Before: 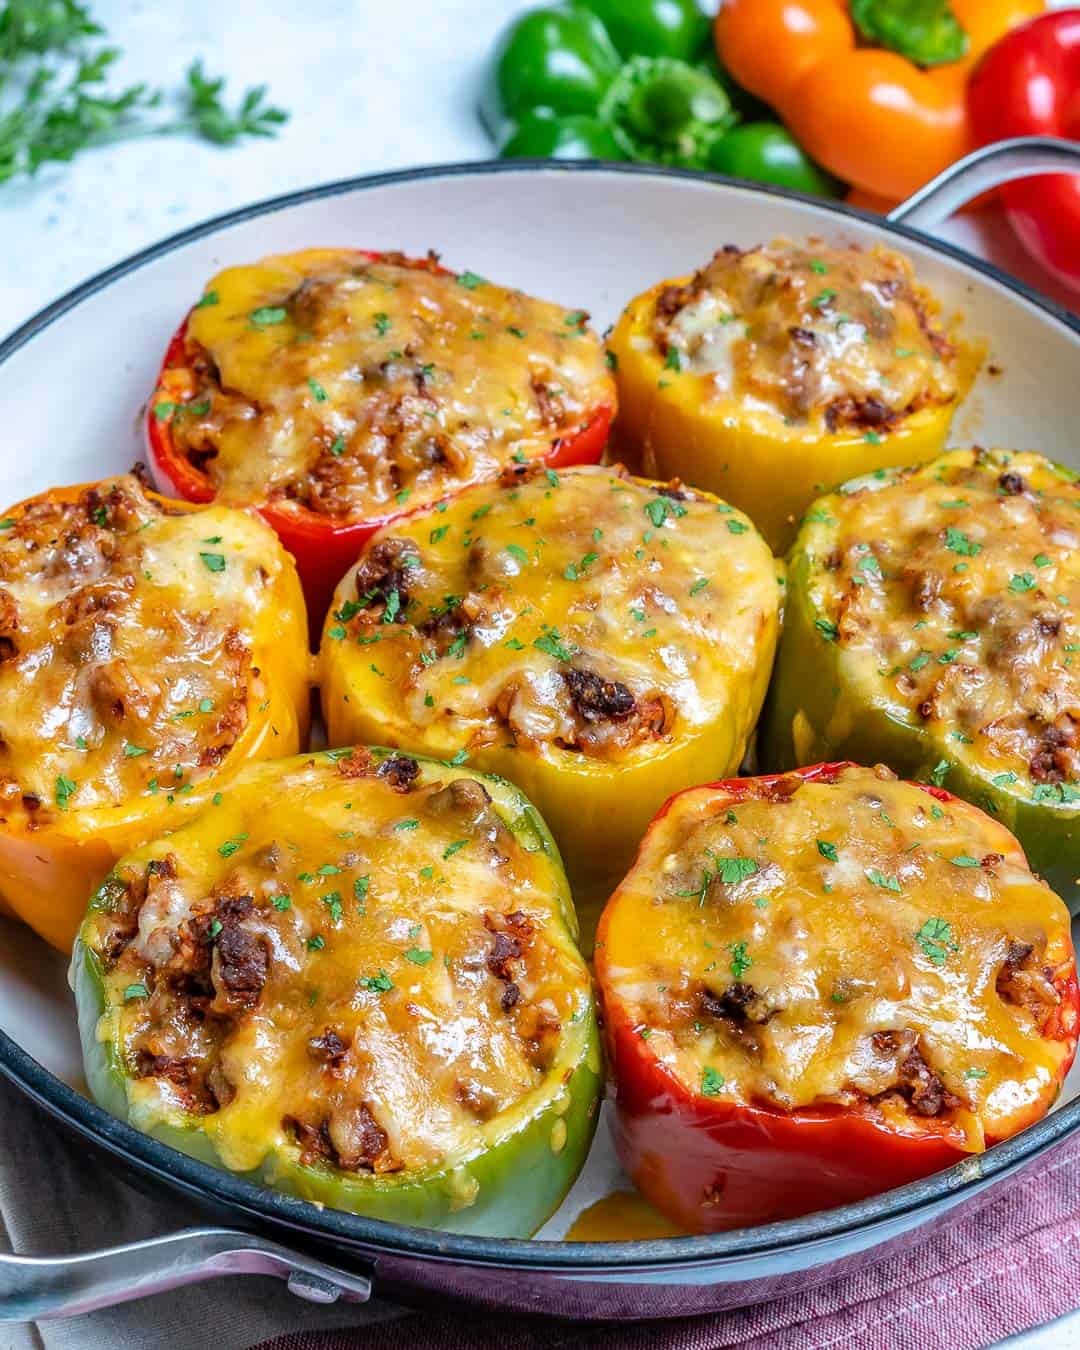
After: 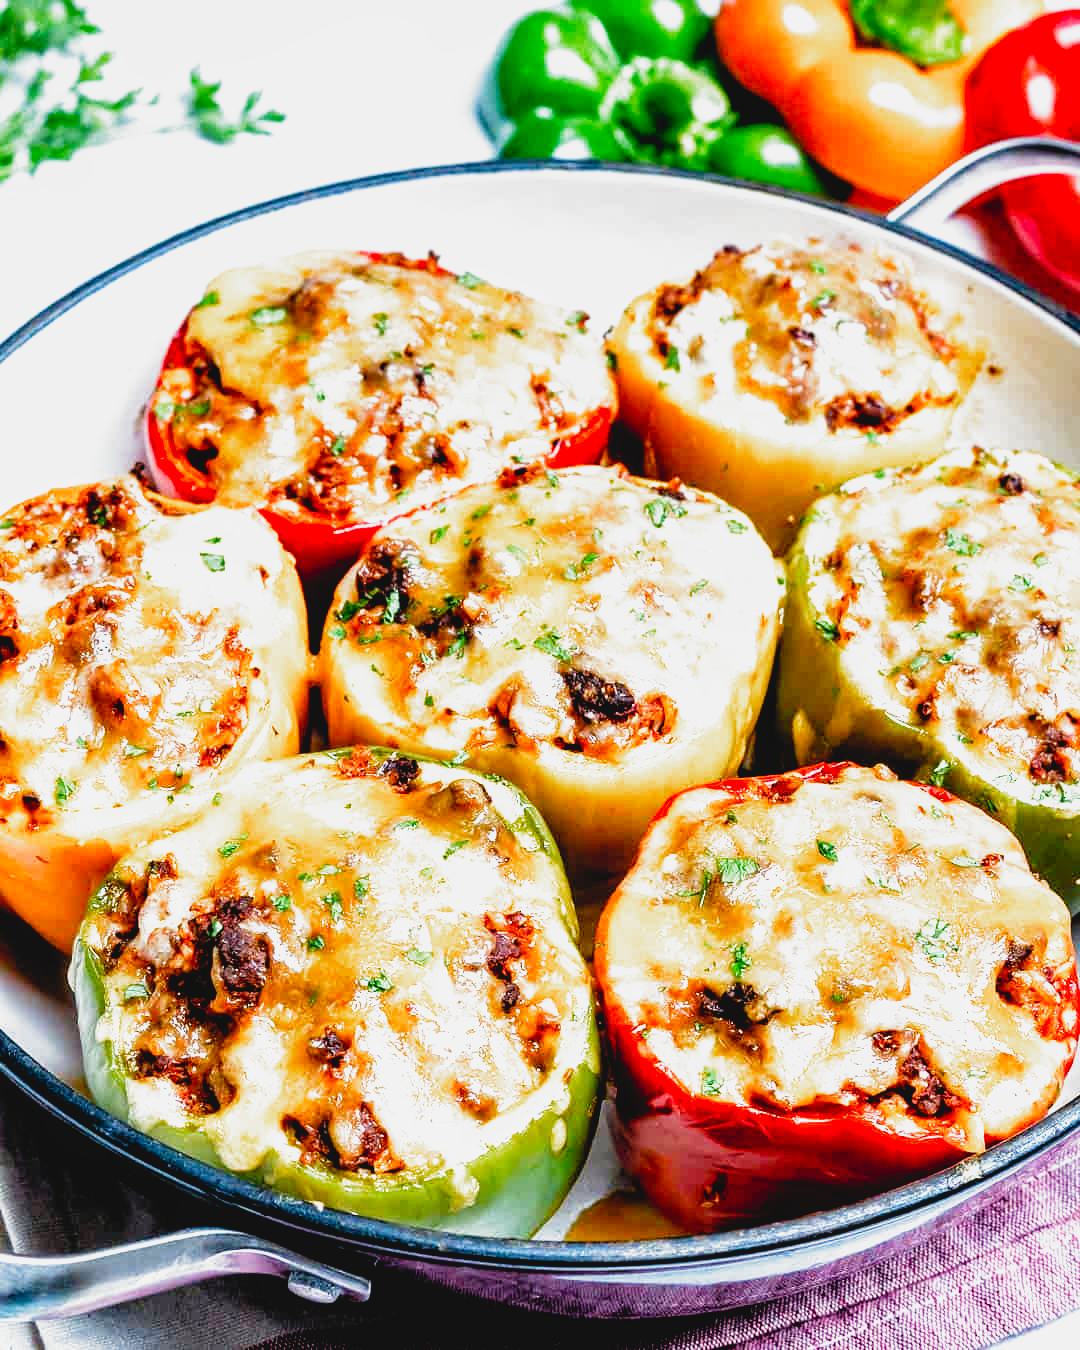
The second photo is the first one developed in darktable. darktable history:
local contrast: highlights 102%, shadows 100%, detail 119%, midtone range 0.2
exposure: exposure 0.642 EV, compensate highlight preservation false
color calibration: x 0.341, y 0.353, temperature 5159.74 K
filmic rgb: black relative exposure -3.47 EV, white relative exposure 2.25 EV, threshold 3.03 EV, hardness 3.41, preserve chrominance no, color science v4 (2020), enable highlight reconstruction true
contrast brightness saturation: contrast -0.119
